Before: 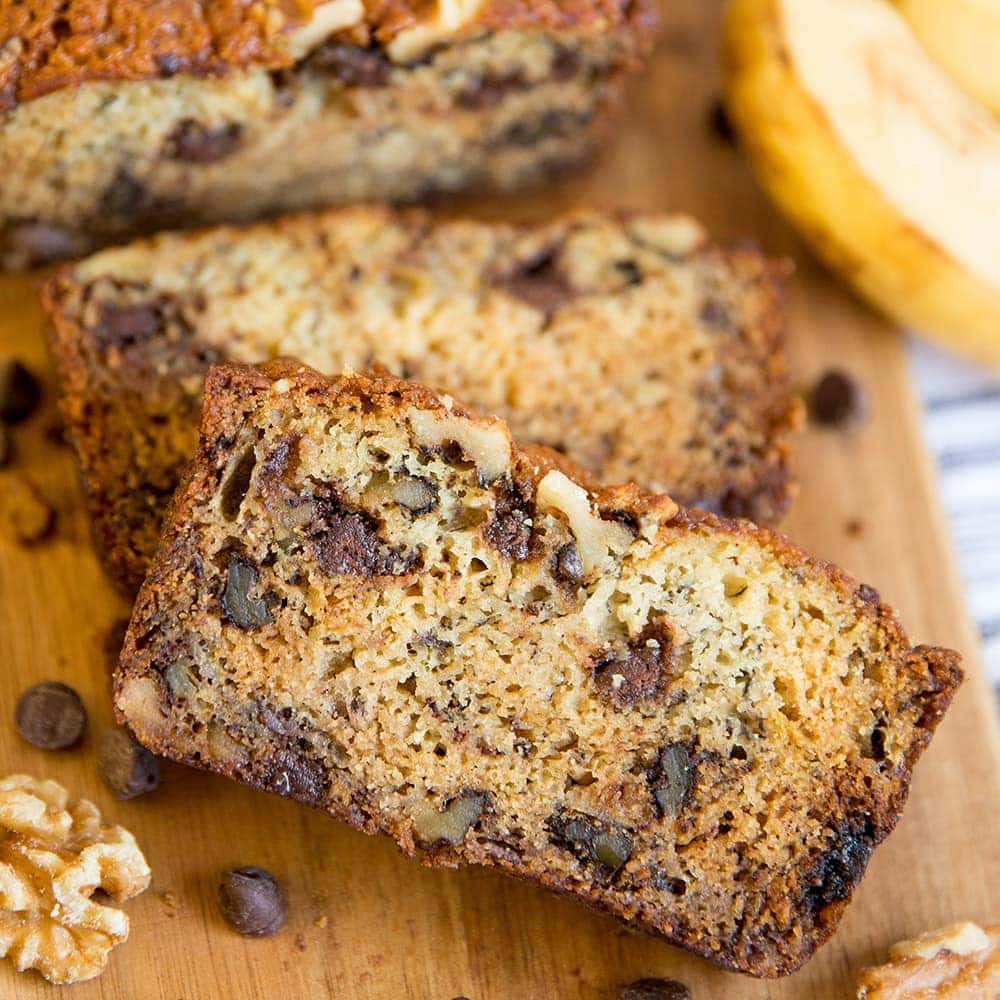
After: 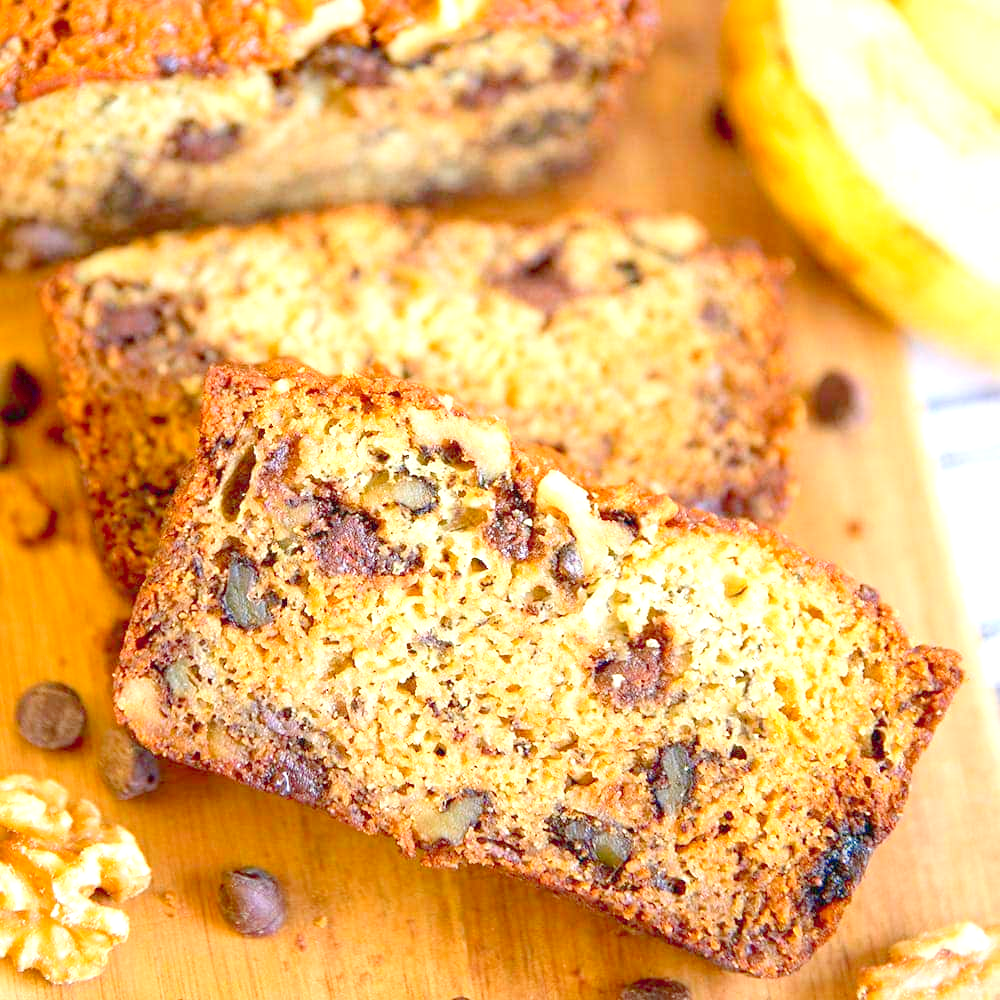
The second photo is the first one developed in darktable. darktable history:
levels: levels [0, 0.397, 0.955]
color balance rgb: perceptual saturation grading › global saturation 0.971%, global vibrance 20%
exposure: exposure 0.608 EV, compensate highlight preservation false
shadows and highlights: shadows 42.87, highlights 7.88
